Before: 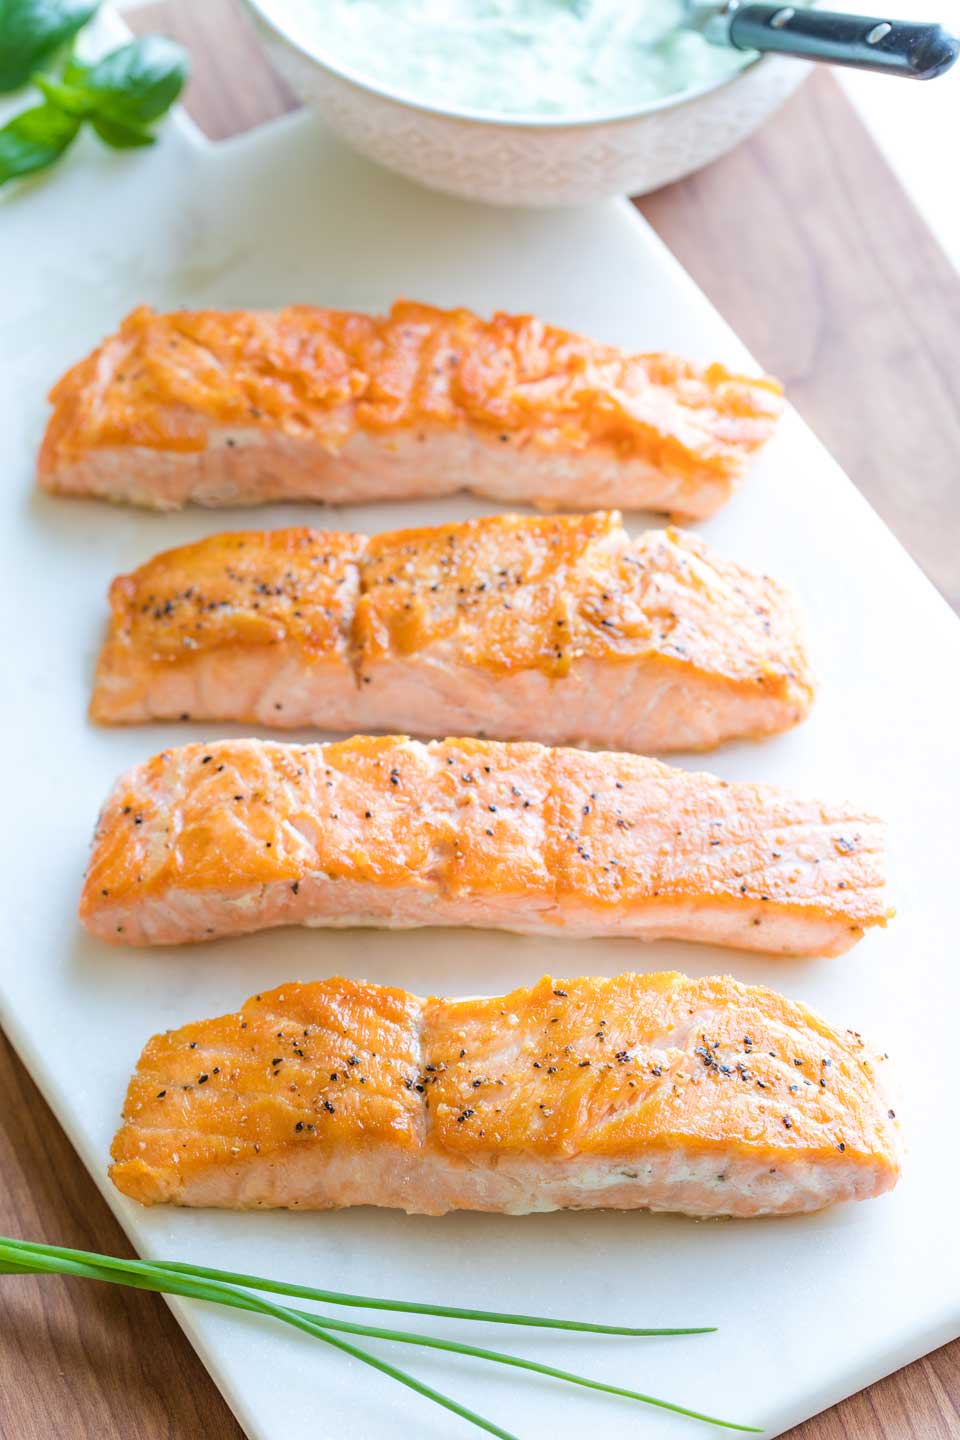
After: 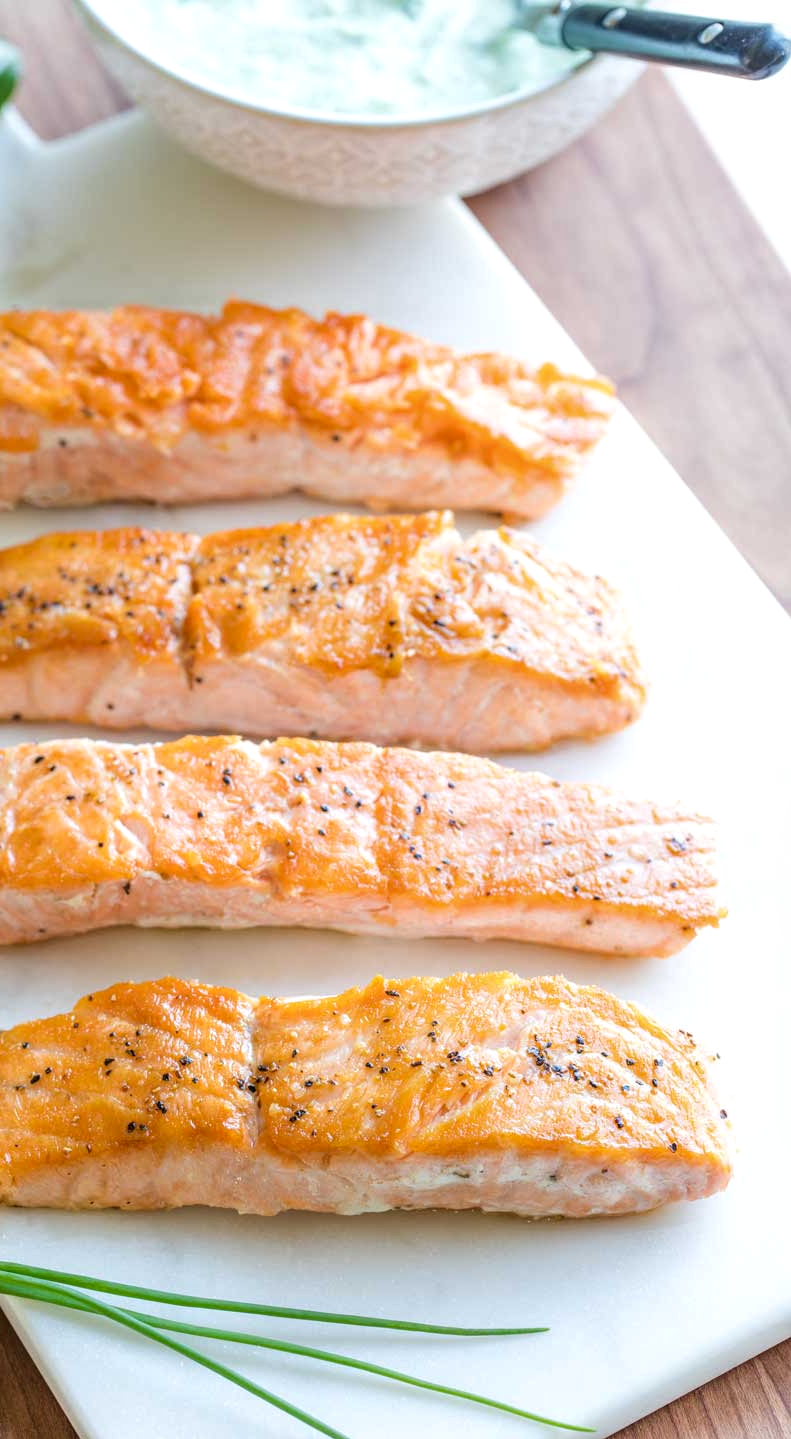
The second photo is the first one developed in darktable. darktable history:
crop: left 17.582%, bottom 0.031%
local contrast: on, module defaults
